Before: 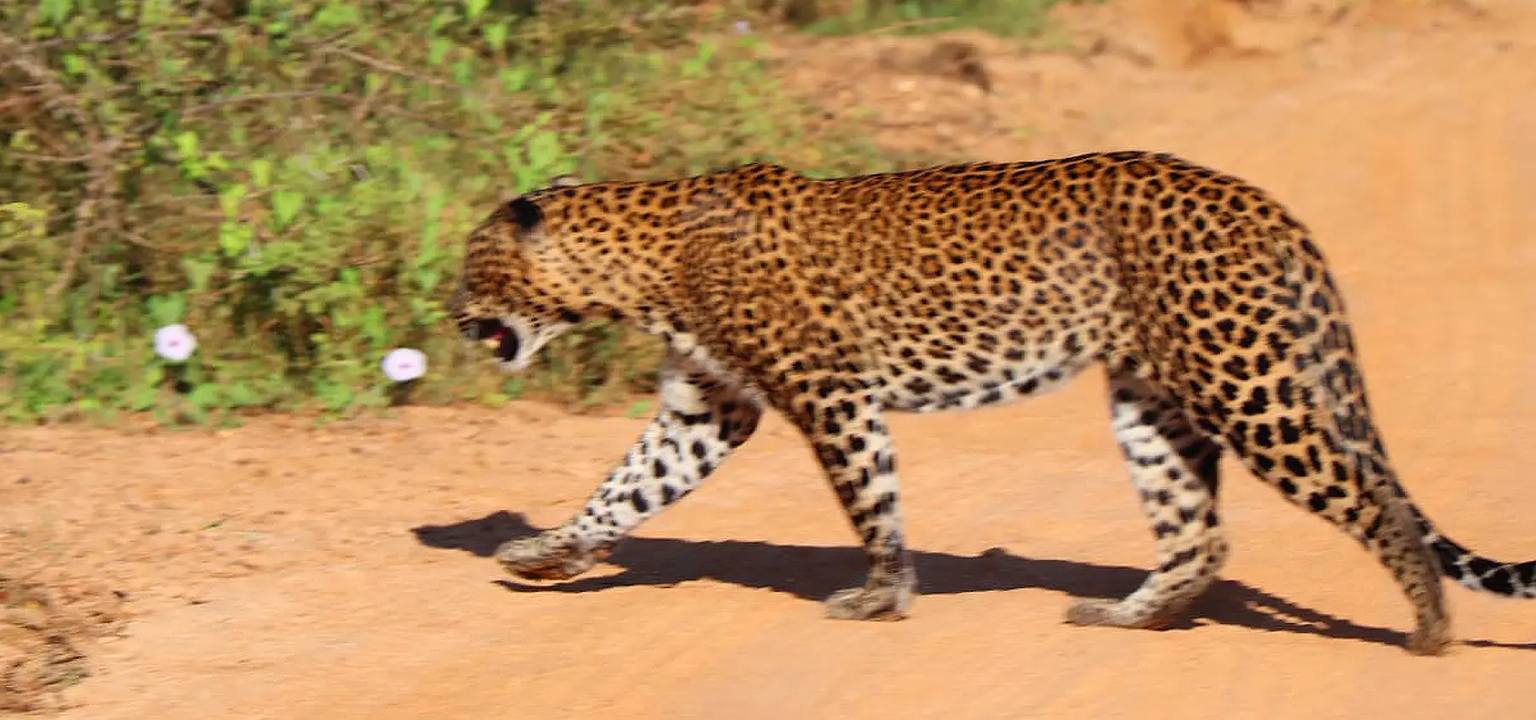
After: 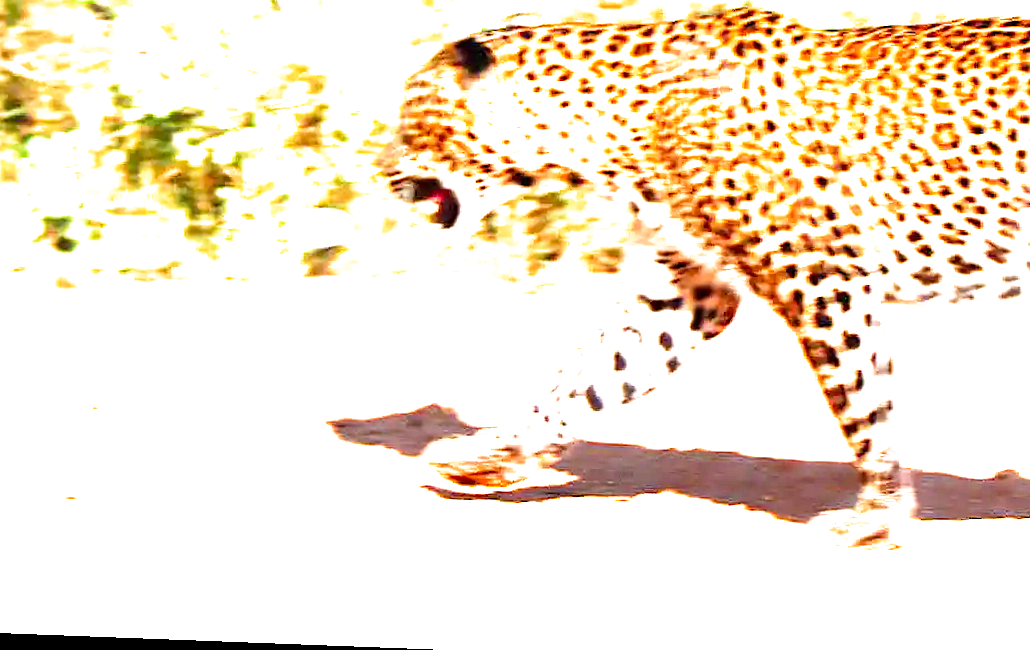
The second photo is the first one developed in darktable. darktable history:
crop: left 8.966%, top 23.852%, right 34.699%, bottom 4.703%
exposure: black level correction 0.001, exposure 2.607 EV, compensate exposure bias true, compensate highlight preservation false
filmic rgb: black relative exposure -8.7 EV, white relative exposure 2.7 EV, threshold 3 EV, target black luminance 0%, hardness 6.25, latitude 76.53%, contrast 1.326, shadows ↔ highlights balance -0.349%, preserve chrominance no, color science v4 (2020), enable highlight reconstruction true
rotate and perspective: rotation 2.17°, automatic cropping off
